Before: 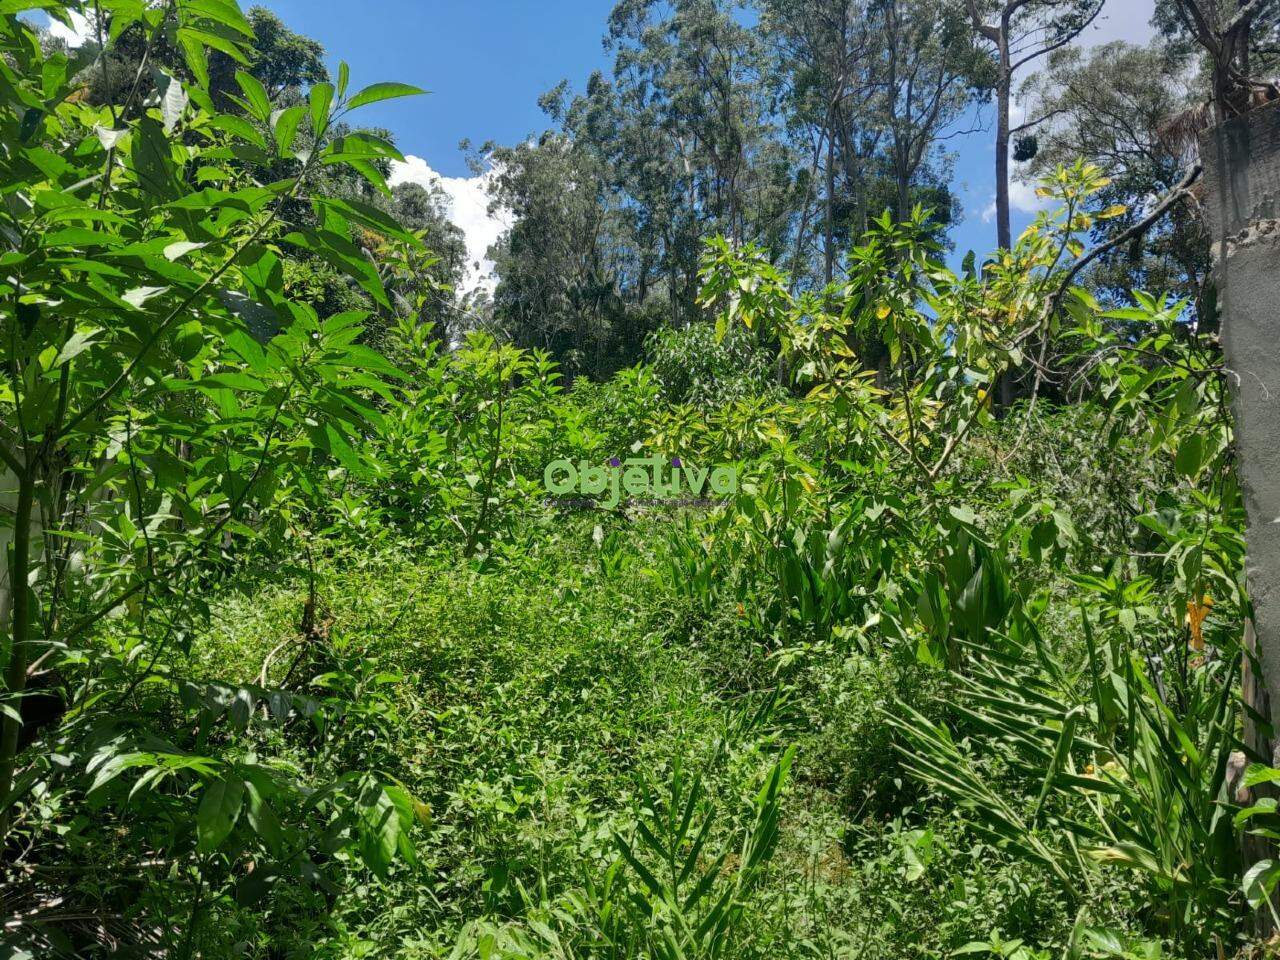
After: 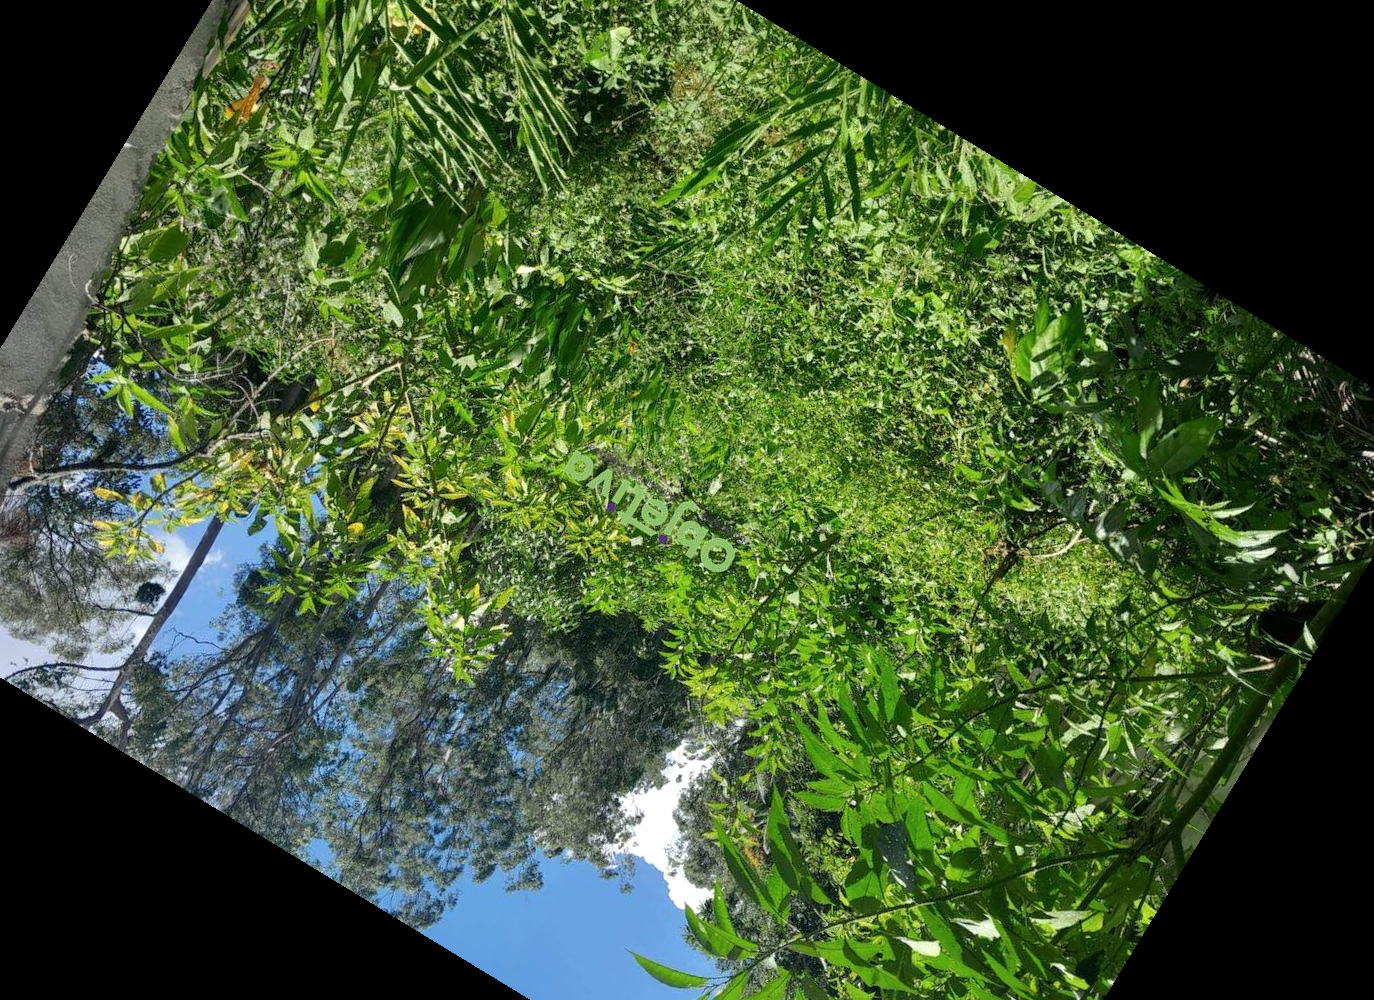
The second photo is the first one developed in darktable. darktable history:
crop and rotate: angle 148.68°, left 9.111%, top 15.603%, right 4.588%, bottom 17.041%
shadows and highlights: shadows -12.5, white point adjustment 4, highlights 28.33
